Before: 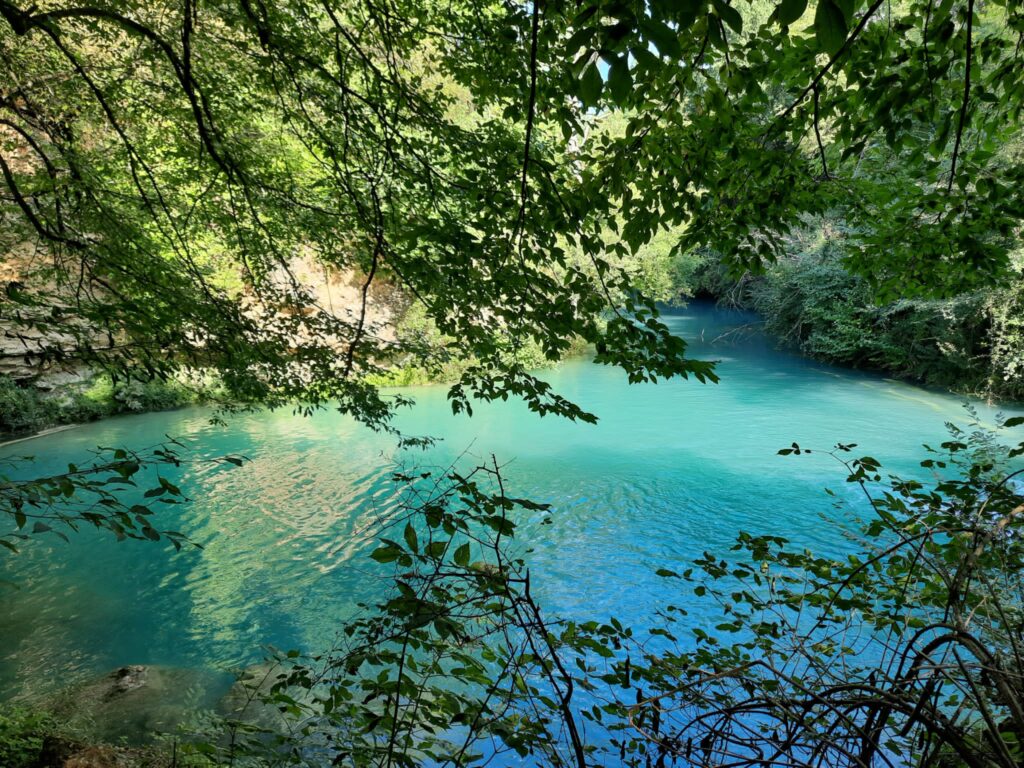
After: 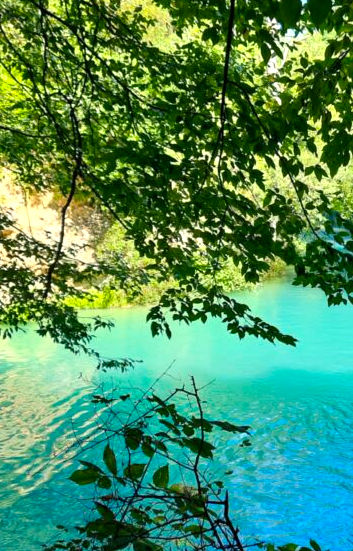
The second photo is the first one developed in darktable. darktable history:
color balance rgb: shadows lift › chroma 4.126%, shadows lift › hue 255.24°, perceptual saturation grading › global saturation 25.12%, perceptual brilliance grading › global brilliance 9.393%, global vibrance 20%
crop and rotate: left 29.454%, top 10.211%, right 36.03%, bottom 17.919%
